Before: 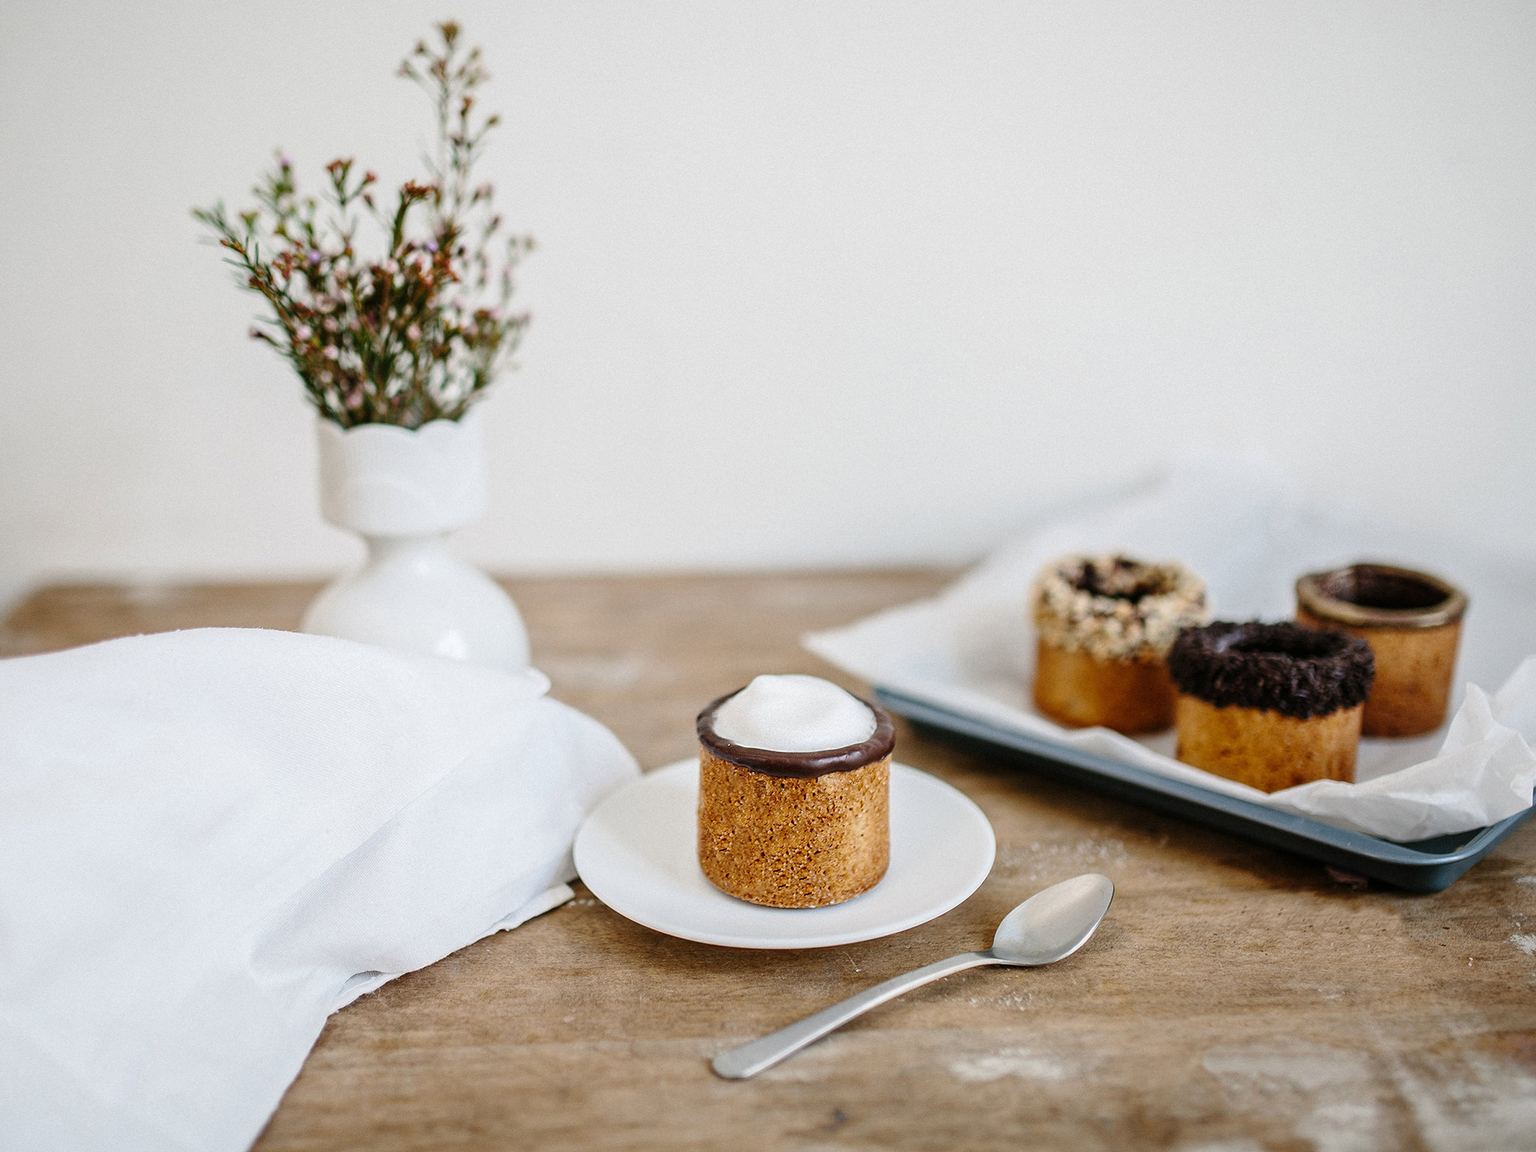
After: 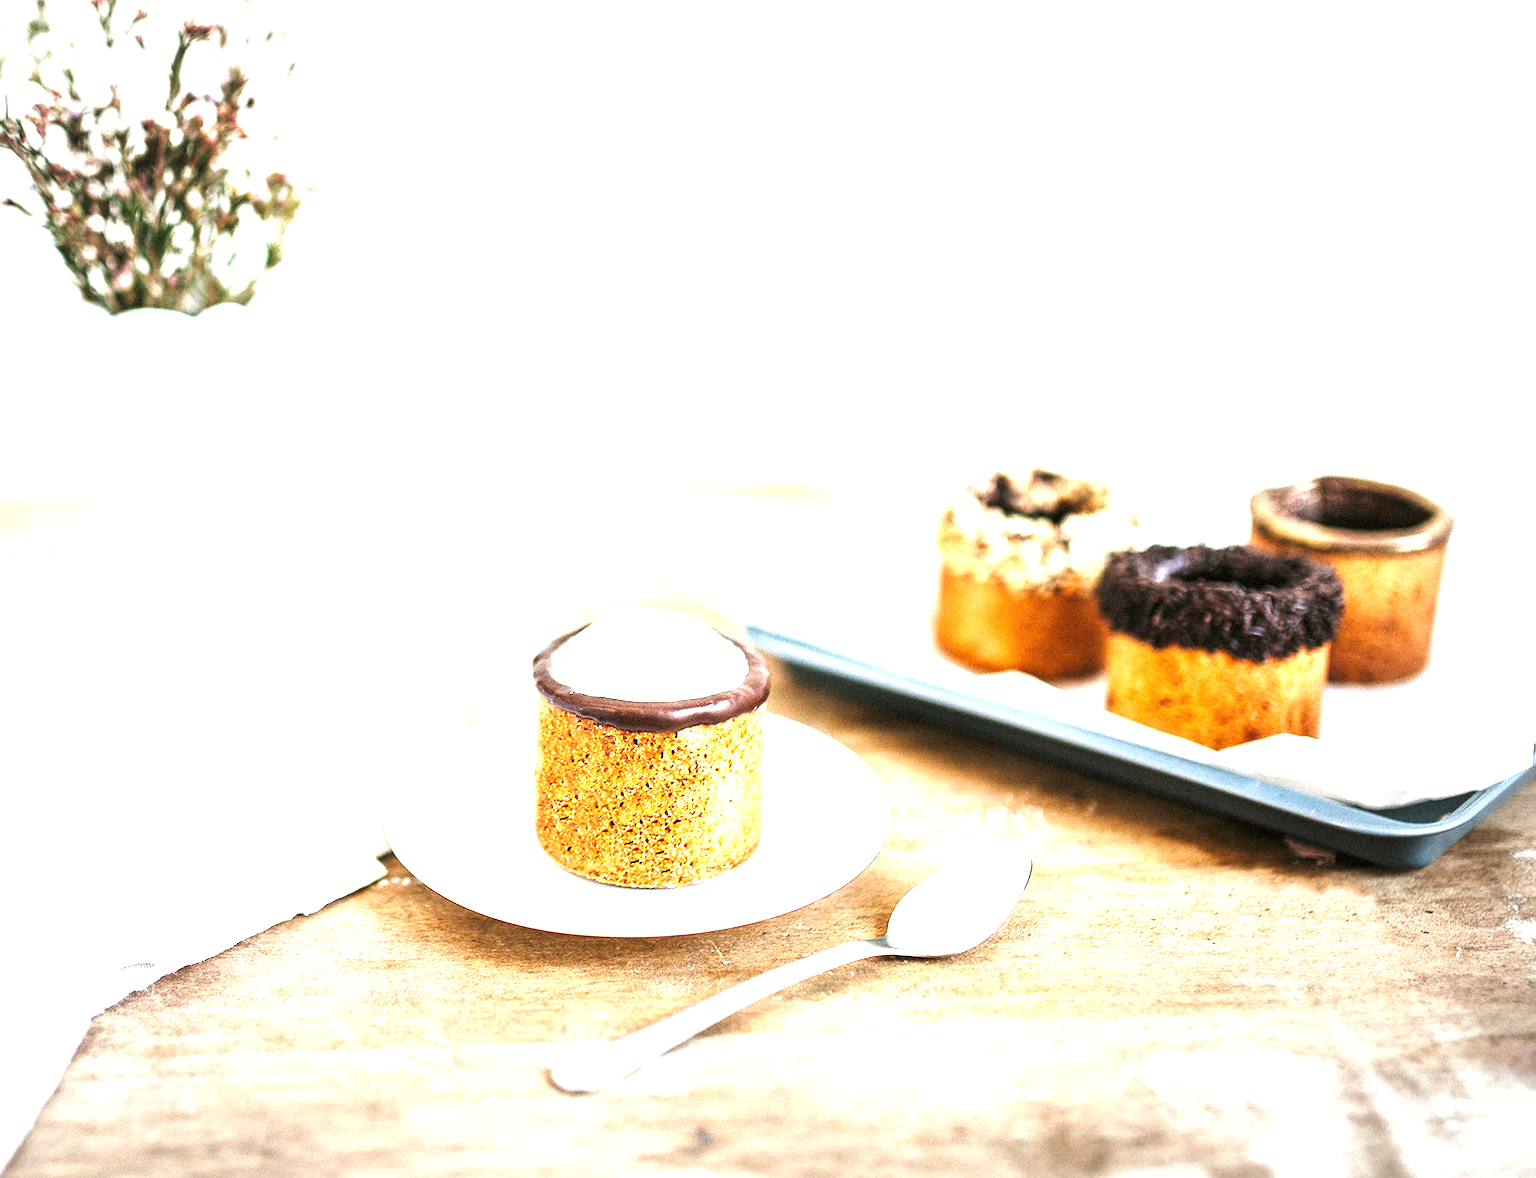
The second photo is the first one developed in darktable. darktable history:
crop: left 16.398%, top 14.43%
vignetting: fall-off start 79%, brightness -0.155, width/height ratio 1.327
exposure: exposure 2.191 EV, compensate highlight preservation false
